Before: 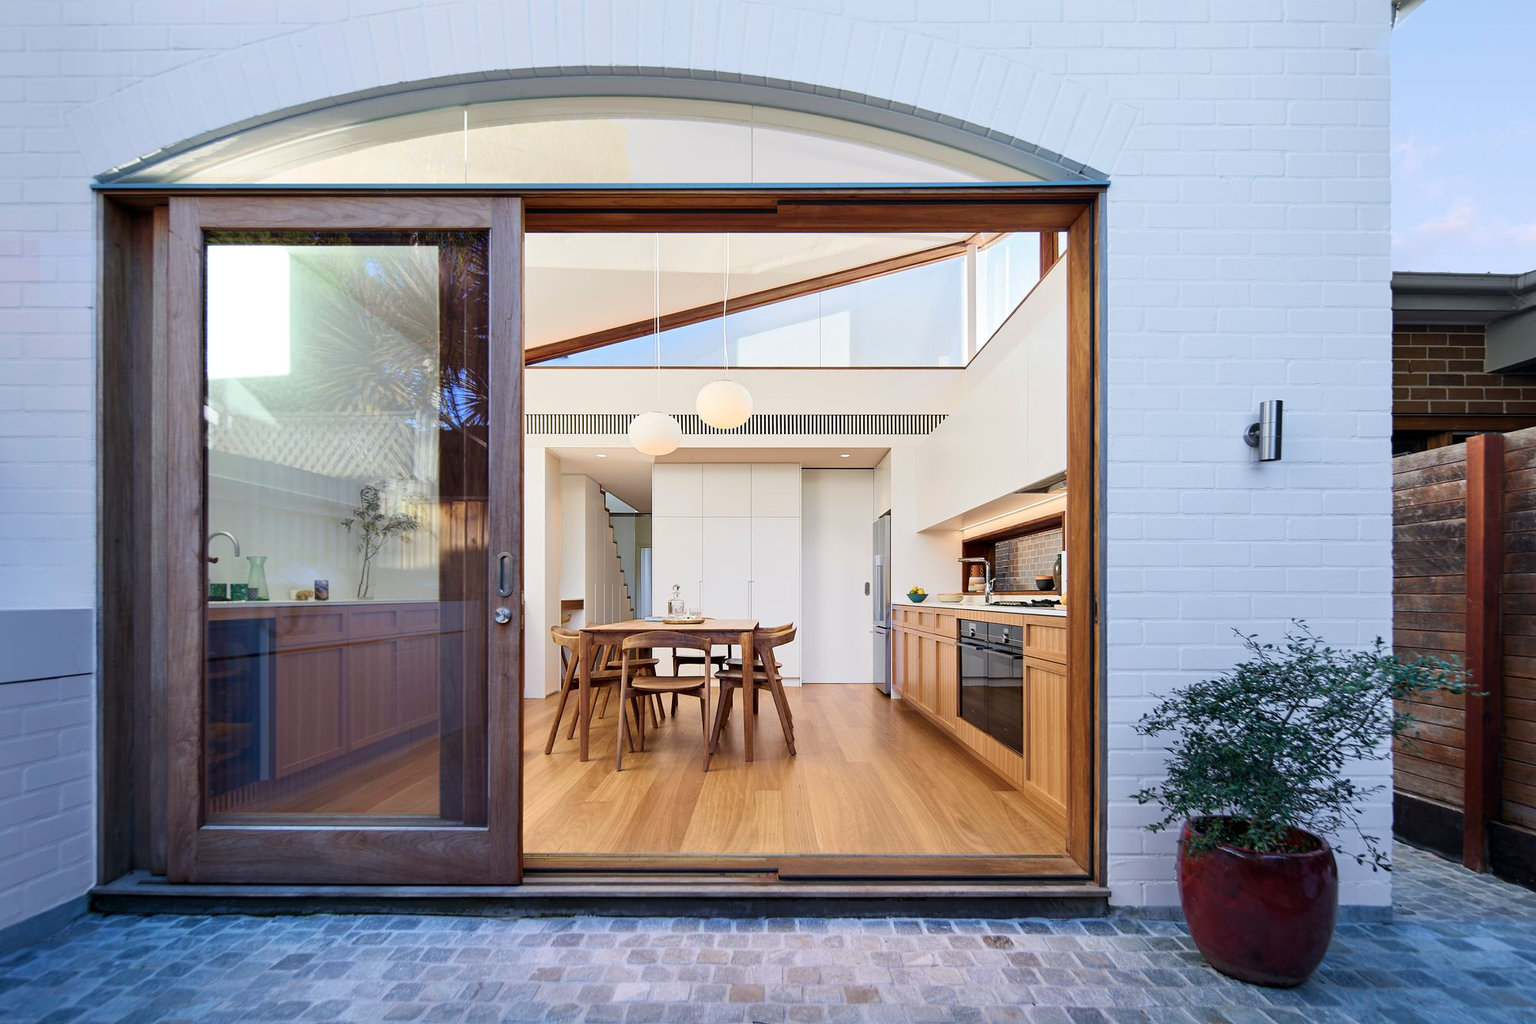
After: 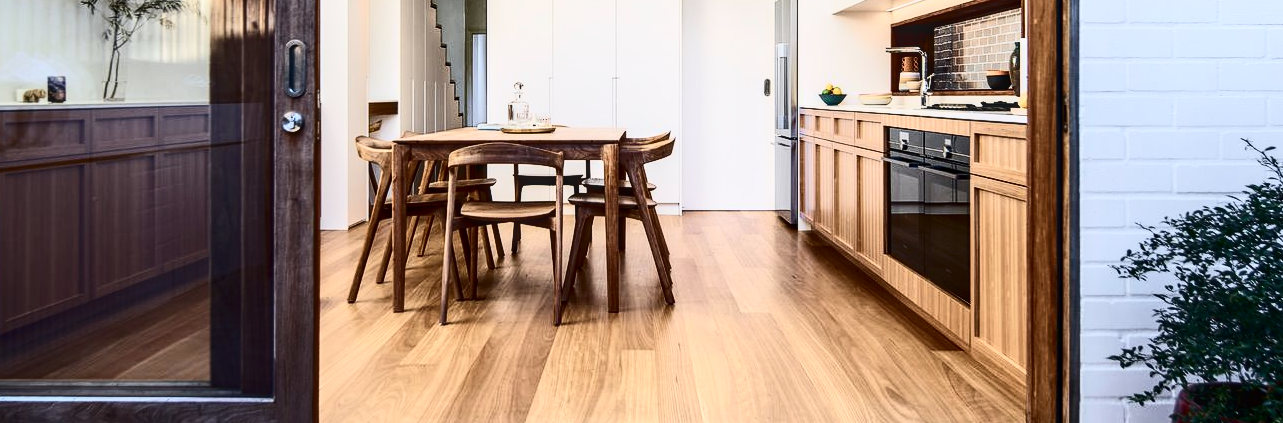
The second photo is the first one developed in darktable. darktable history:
crop: left 18.134%, top 50.963%, right 17.71%, bottom 16.801%
contrast brightness saturation: contrast 0.514, saturation -0.101
local contrast: on, module defaults
